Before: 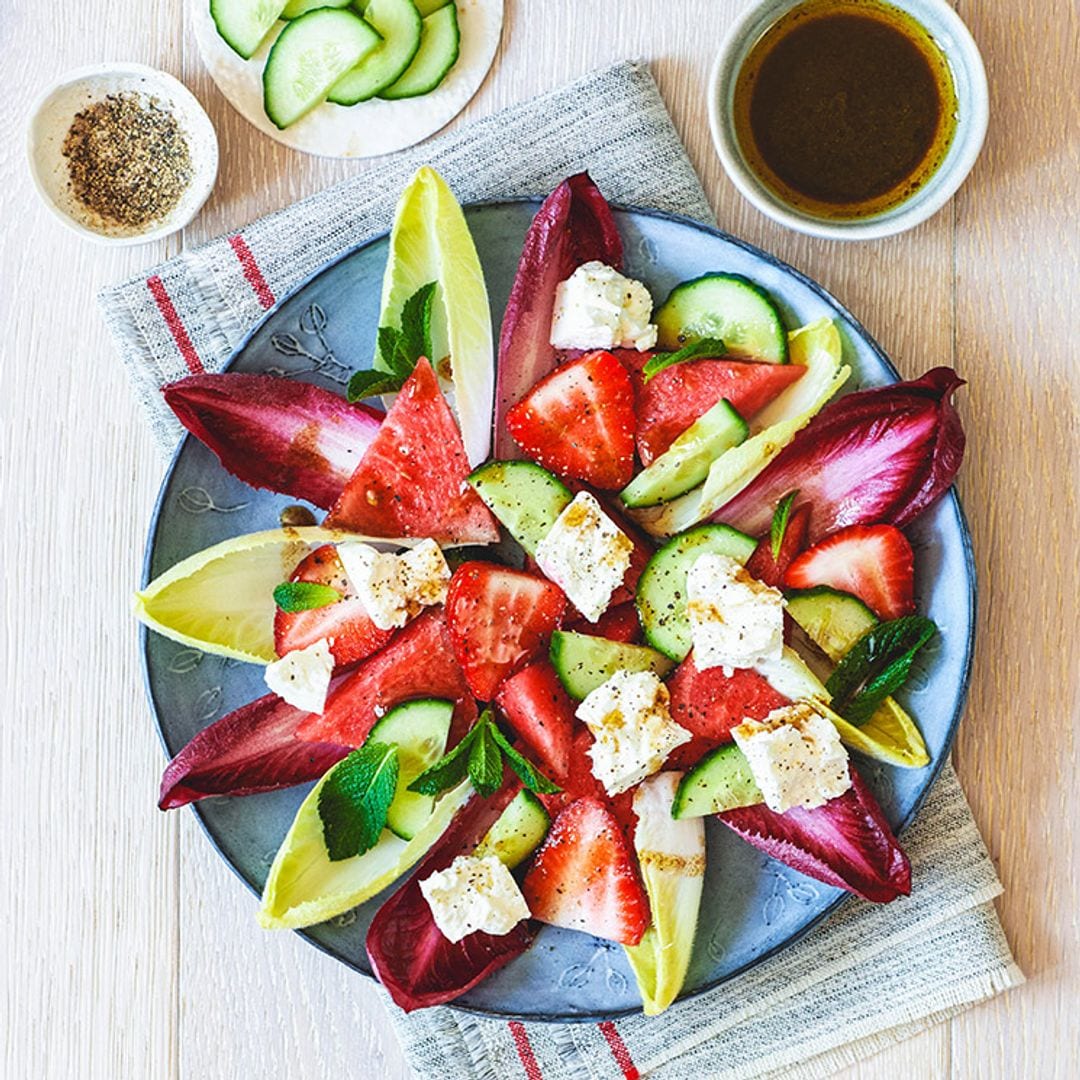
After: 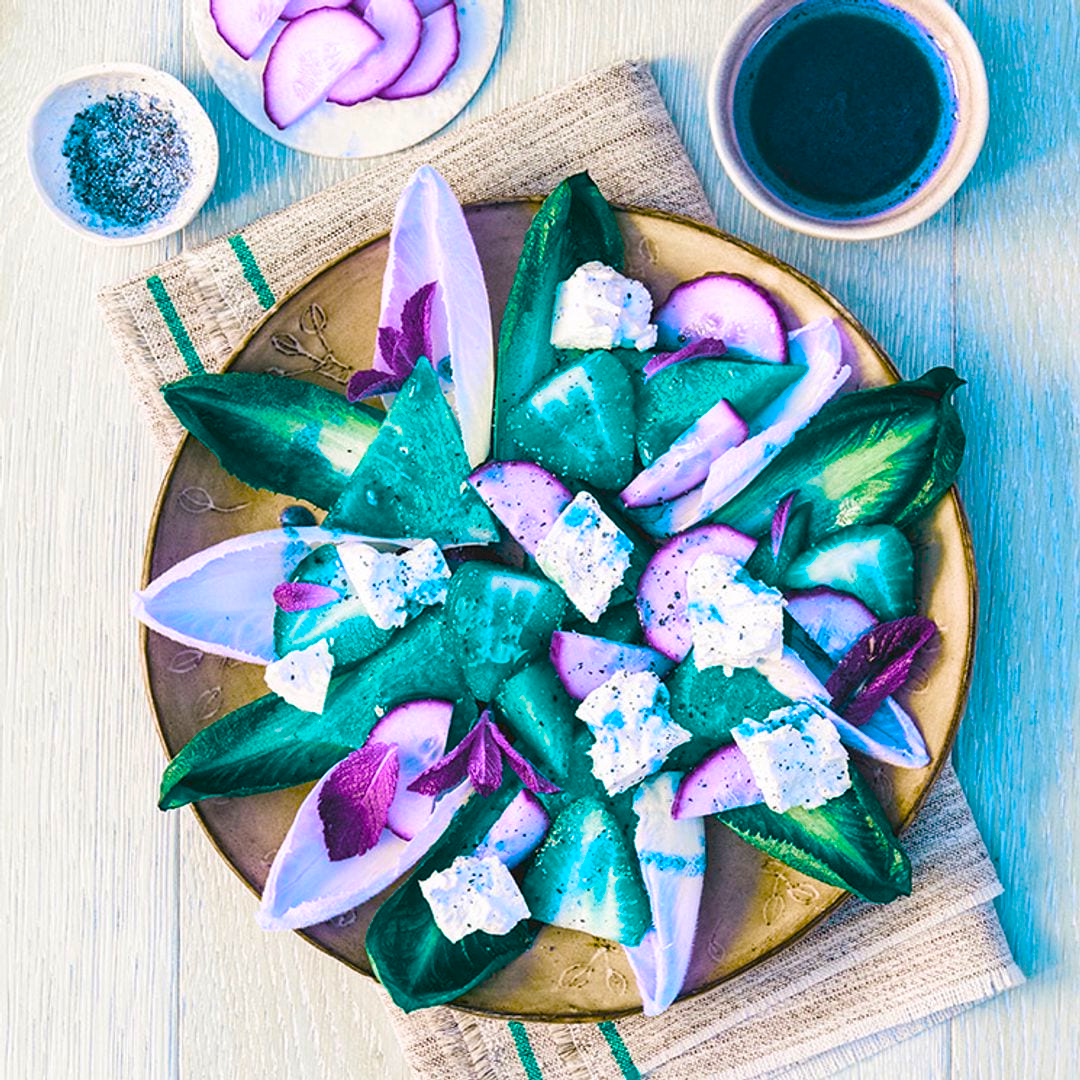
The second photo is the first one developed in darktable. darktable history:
color balance rgb: perceptual saturation grading › global saturation 0.353%, perceptual saturation grading › highlights -14.531%, perceptual saturation grading › shadows 24.201%, hue shift 176.92°, global vibrance 49.18%, contrast 0.513%
